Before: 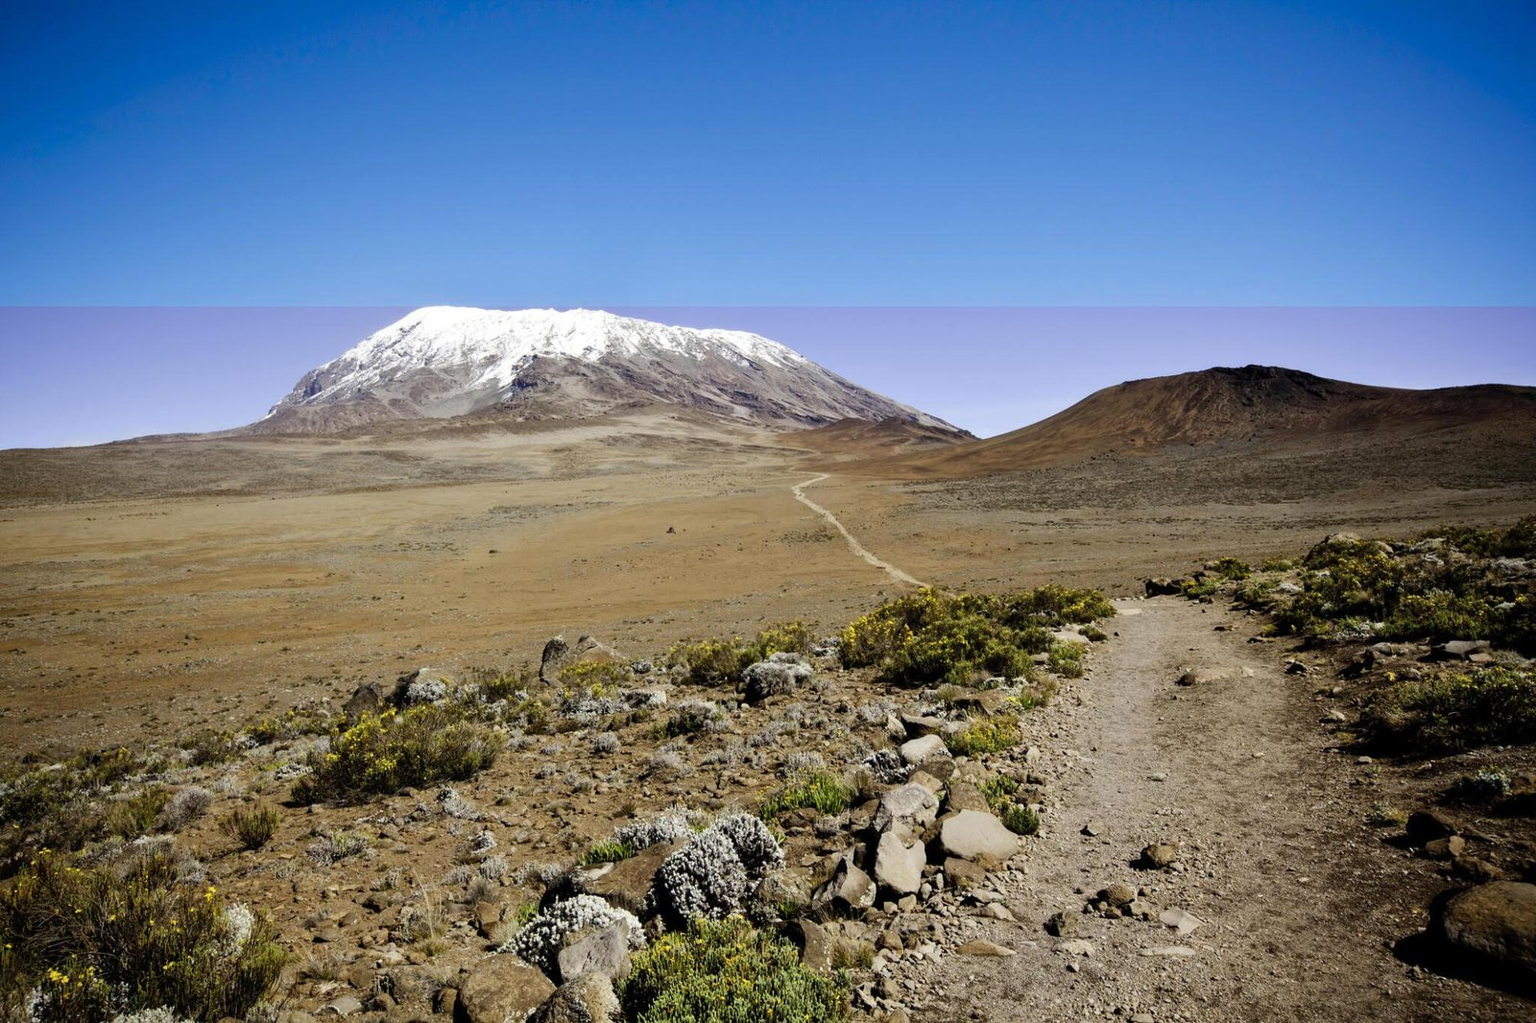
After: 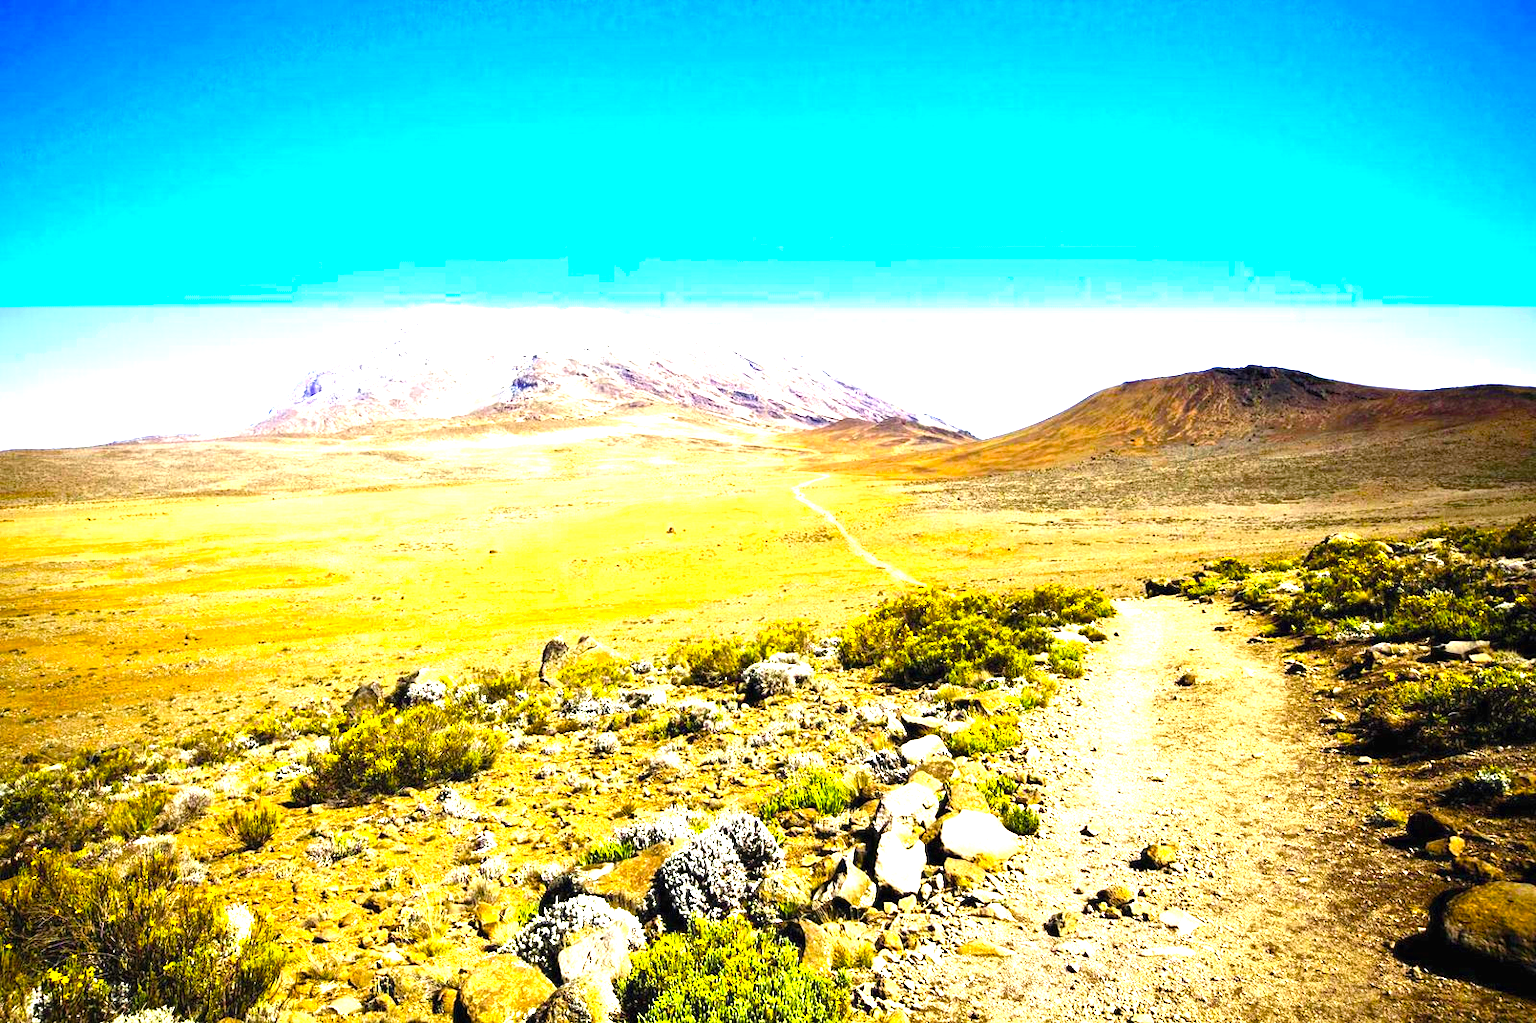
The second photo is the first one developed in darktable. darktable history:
contrast brightness saturation: brightness 0.09, saturation 0.19
exposure: black level correction 0, exposure 1.75 EV, compensate exposure bias true, compensate highlight preservation false
color balance rgb: linear chroma grading › global chroma 9%, perceptual saturation grading › global saturation 36%, perceptual saturation grading › shadows 35%, perceptual brilliance grading › global brilliance 15%, perceptual brilliance grading › shadows -35%, global vibrance 15%
color correction: highlights b* 3
